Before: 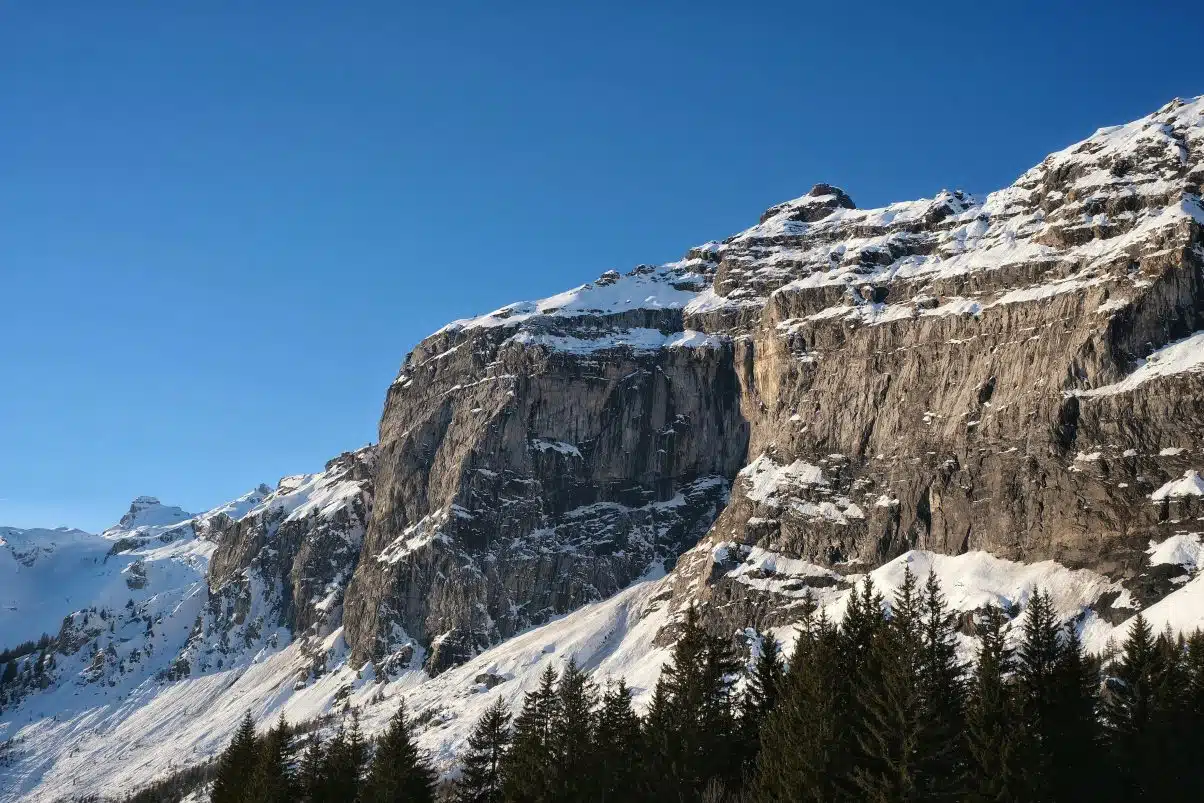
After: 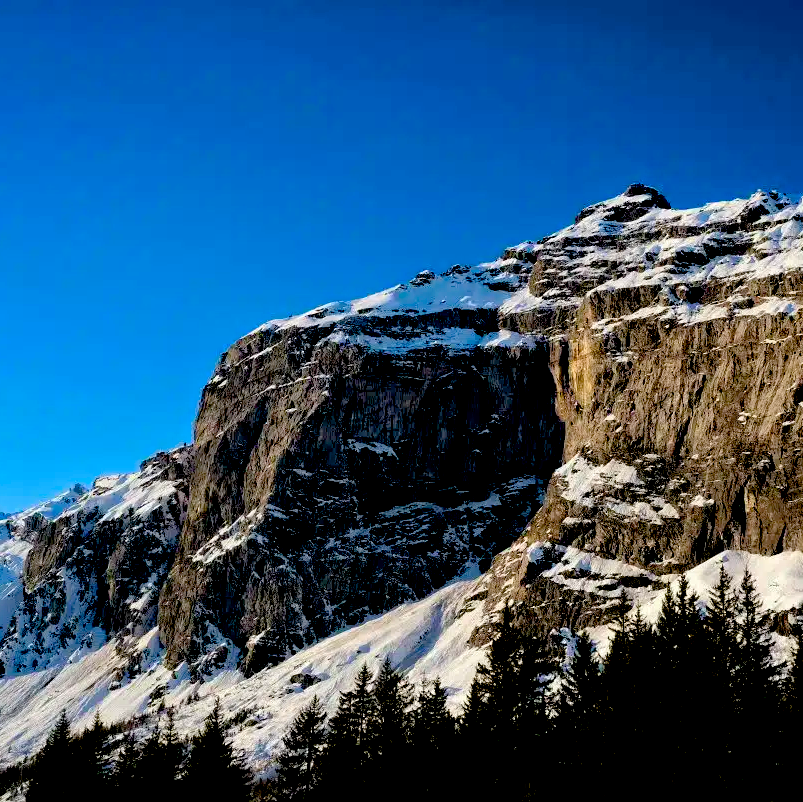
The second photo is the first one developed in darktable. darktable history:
exposure: black level correction 0.056, compensate highlight preservation false
crop and rotate: left 15.446%, right 17.836%
color balance rgb: linear chroma grading › global chroma 15%, perceptual saturation grading › global saturation 30%
